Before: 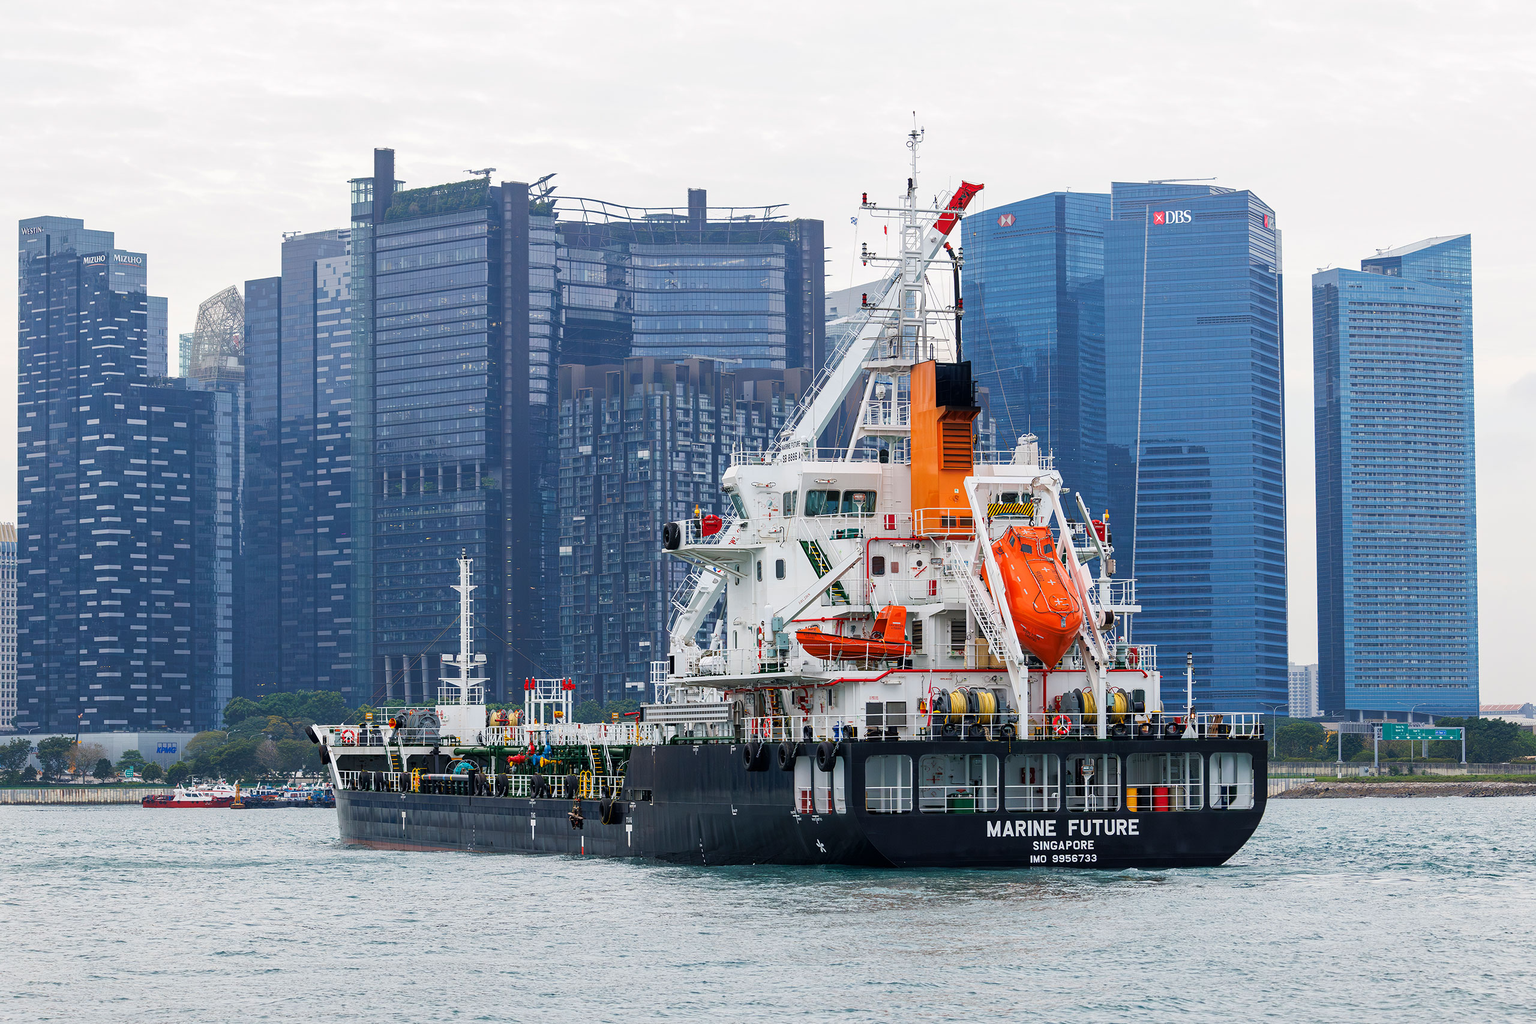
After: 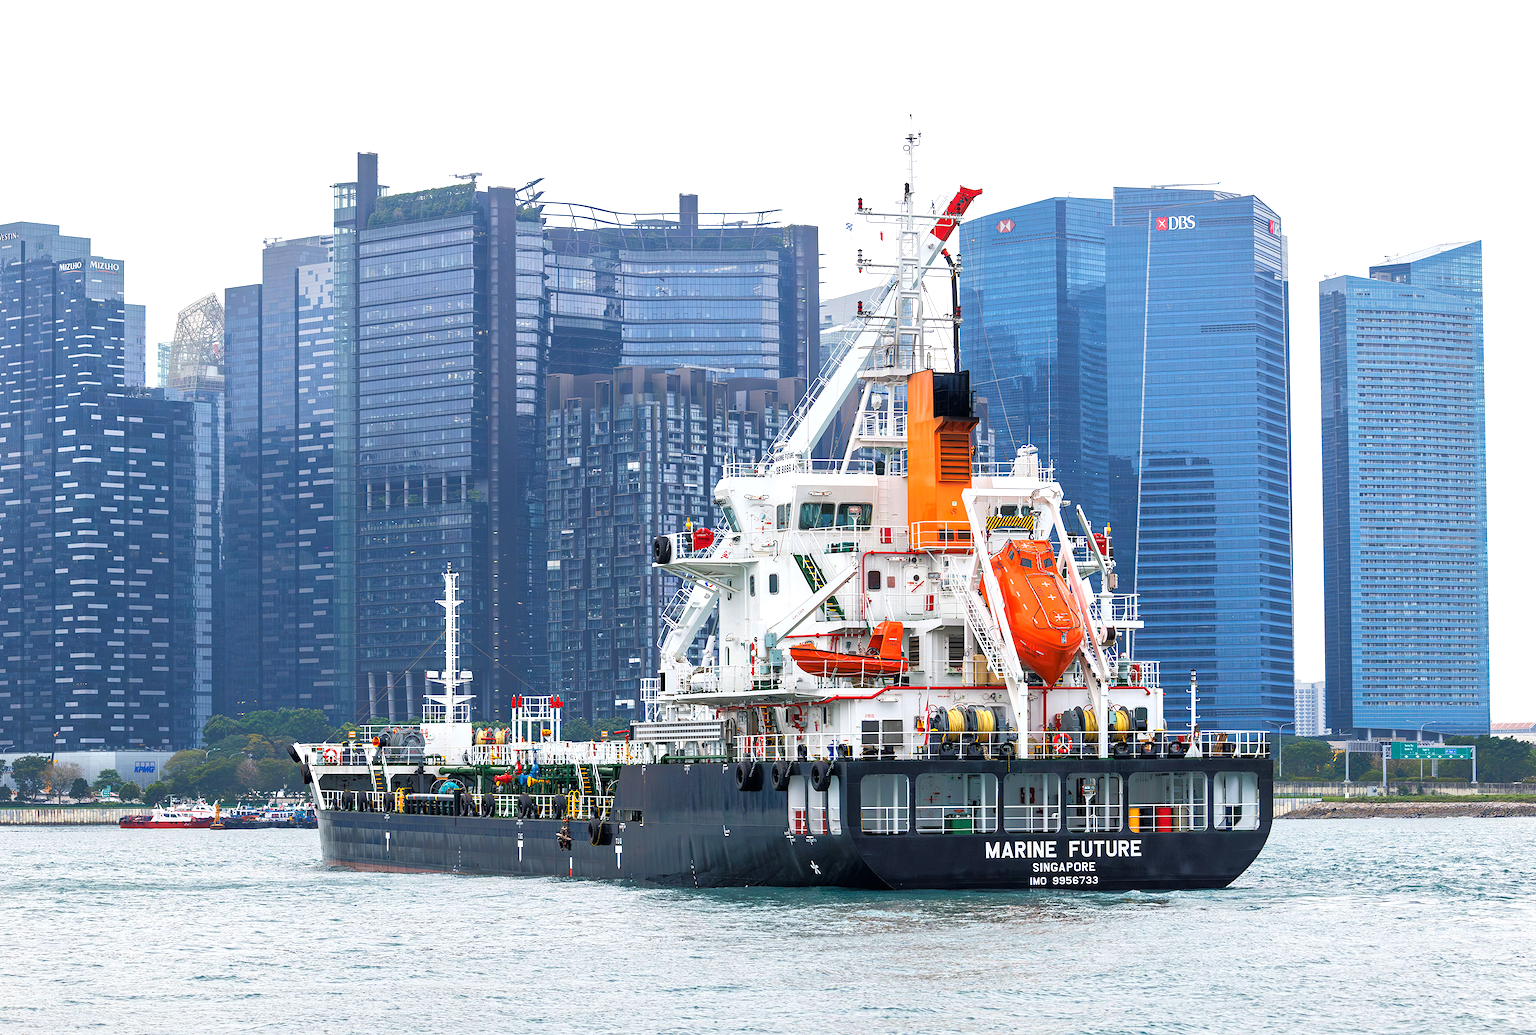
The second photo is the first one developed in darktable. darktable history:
exposure: black level correction 0, exposure 0.5 EV, compensate exposure bias true, compensate highlight preservation false
crop and rotate: left 1.71%, right 0.728%, bottom 1.357%
tone equalizer: -8 EV -0.527 EV, -7 EV -0.318 EV, -6 EV -0.067 EV, -5 EV 0.443 EV, -4 EV 0.961 EV, -3 EV 0.8 EV, -2 EV -0.013 EV, -1 EV 0.125 EV, +0 EV -0.024 EV
